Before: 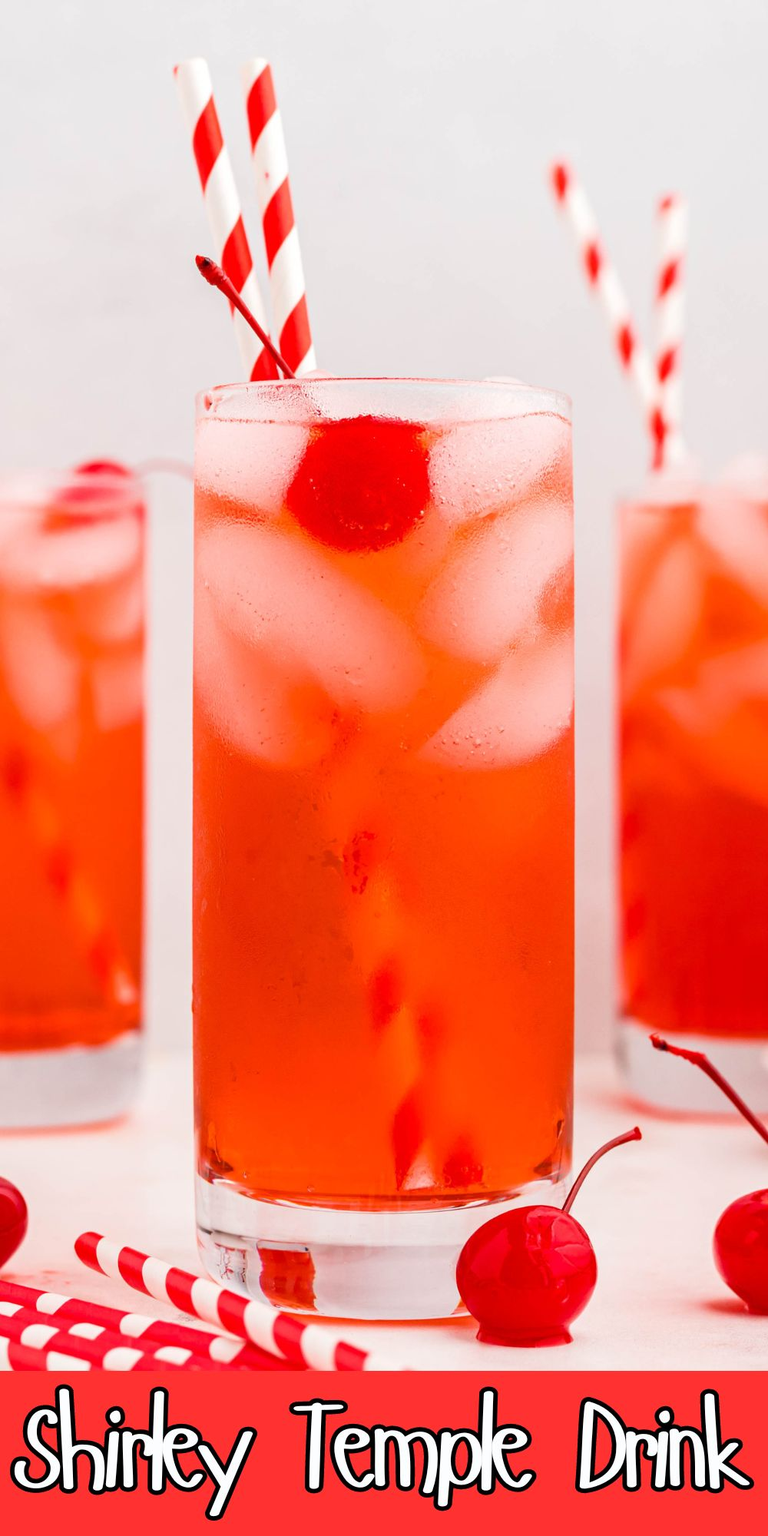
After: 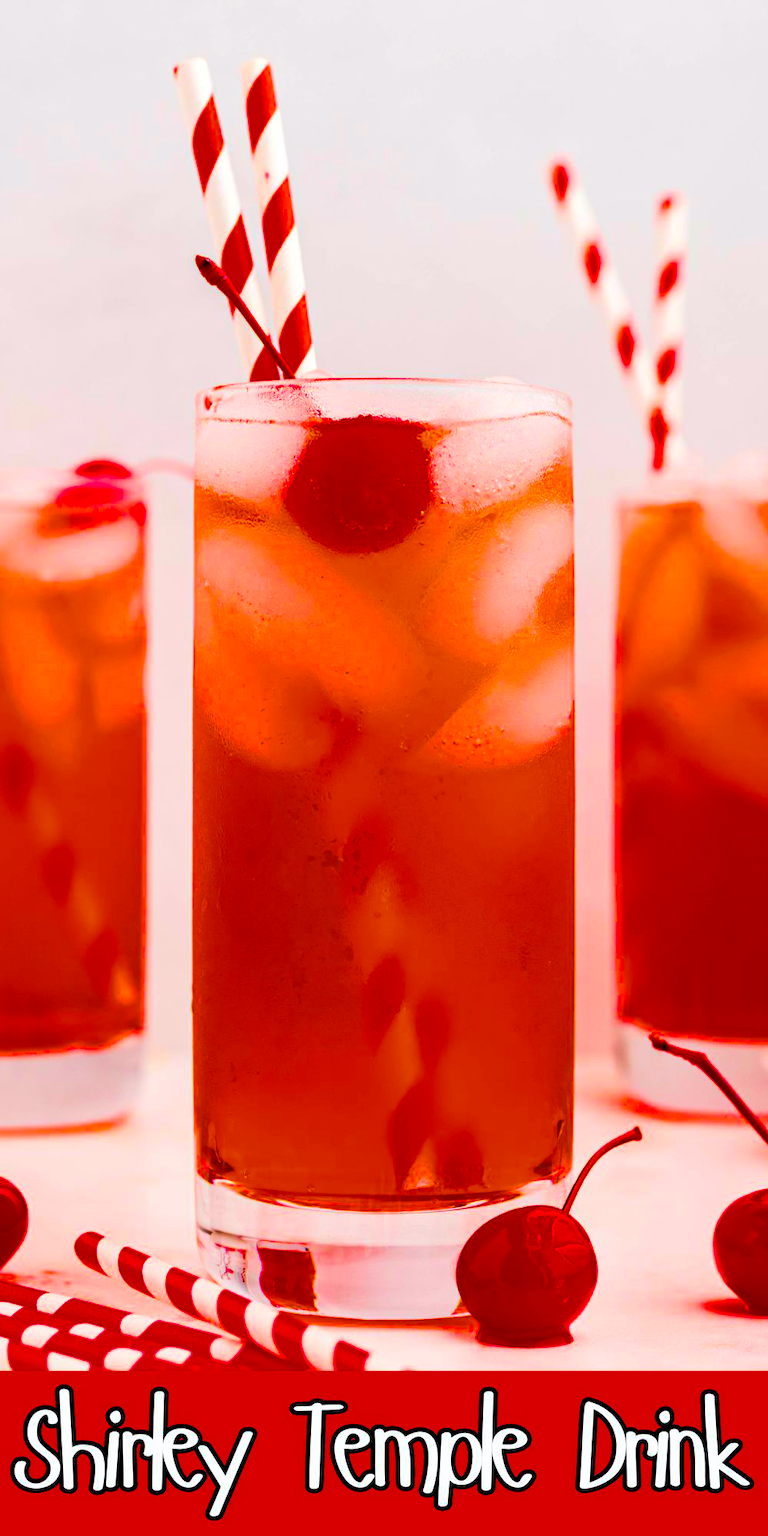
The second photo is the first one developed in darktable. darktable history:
color balance rgb: linear chroma grading › global chroma 15.561%, perceptual saturation grading › global saturation 64.718%, perceptual saturation grading › highlights 59.361%, perceptual saturation grading › mid-tones 49.42%, perceptual saturation grading › shadows 49.693%
